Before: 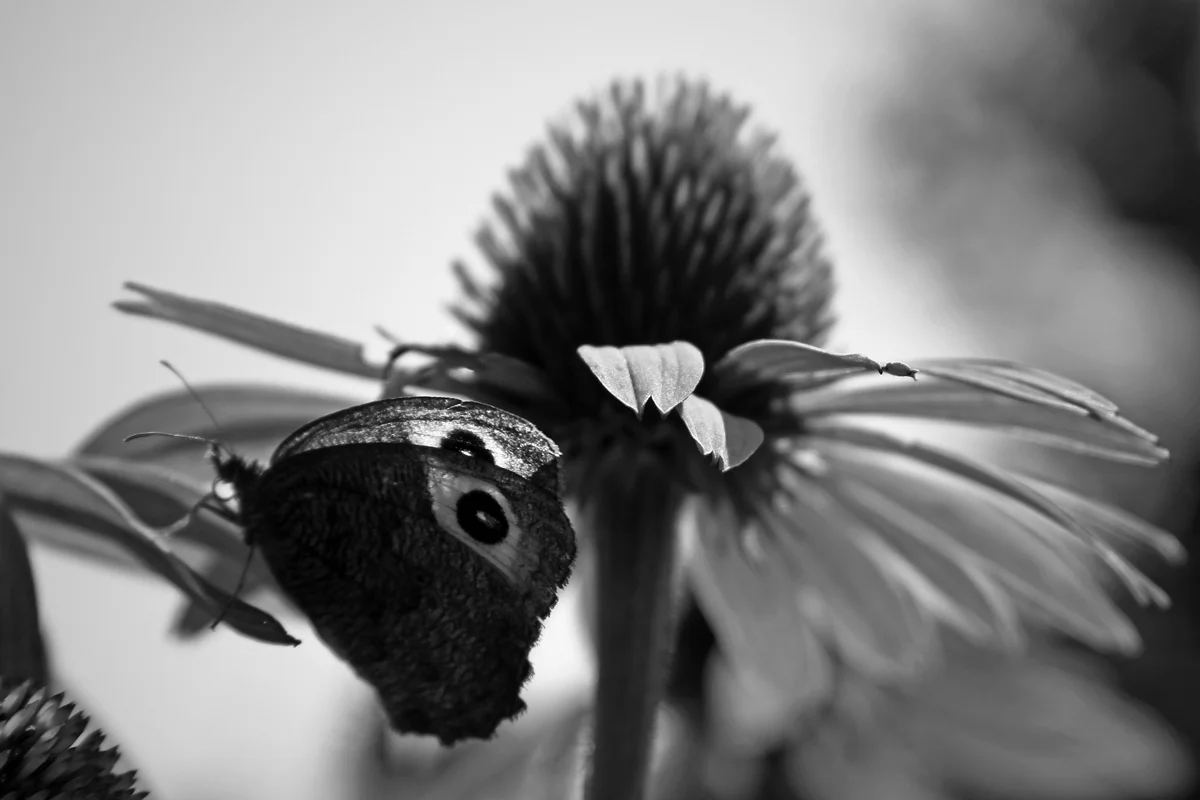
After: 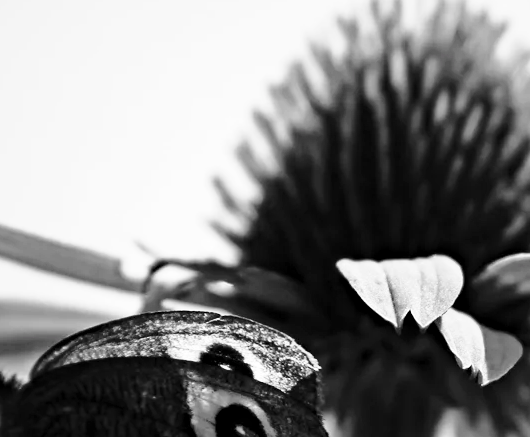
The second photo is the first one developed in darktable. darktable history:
base curve: curves: ch0 [(0, 0) (0.028, 0.03) (0.121, 0.232) (0.46, 0.748) (0.859, 0.968) (1, 1)], preserve colors none
crop: left 20.096%, top 10.853%, right 35.693%, bottom 34.425%
haze removal: compatibility mode true, adaptive false
contrast brightness saturation: contrast 0.025, brightness 0.061, saturation 0.122
